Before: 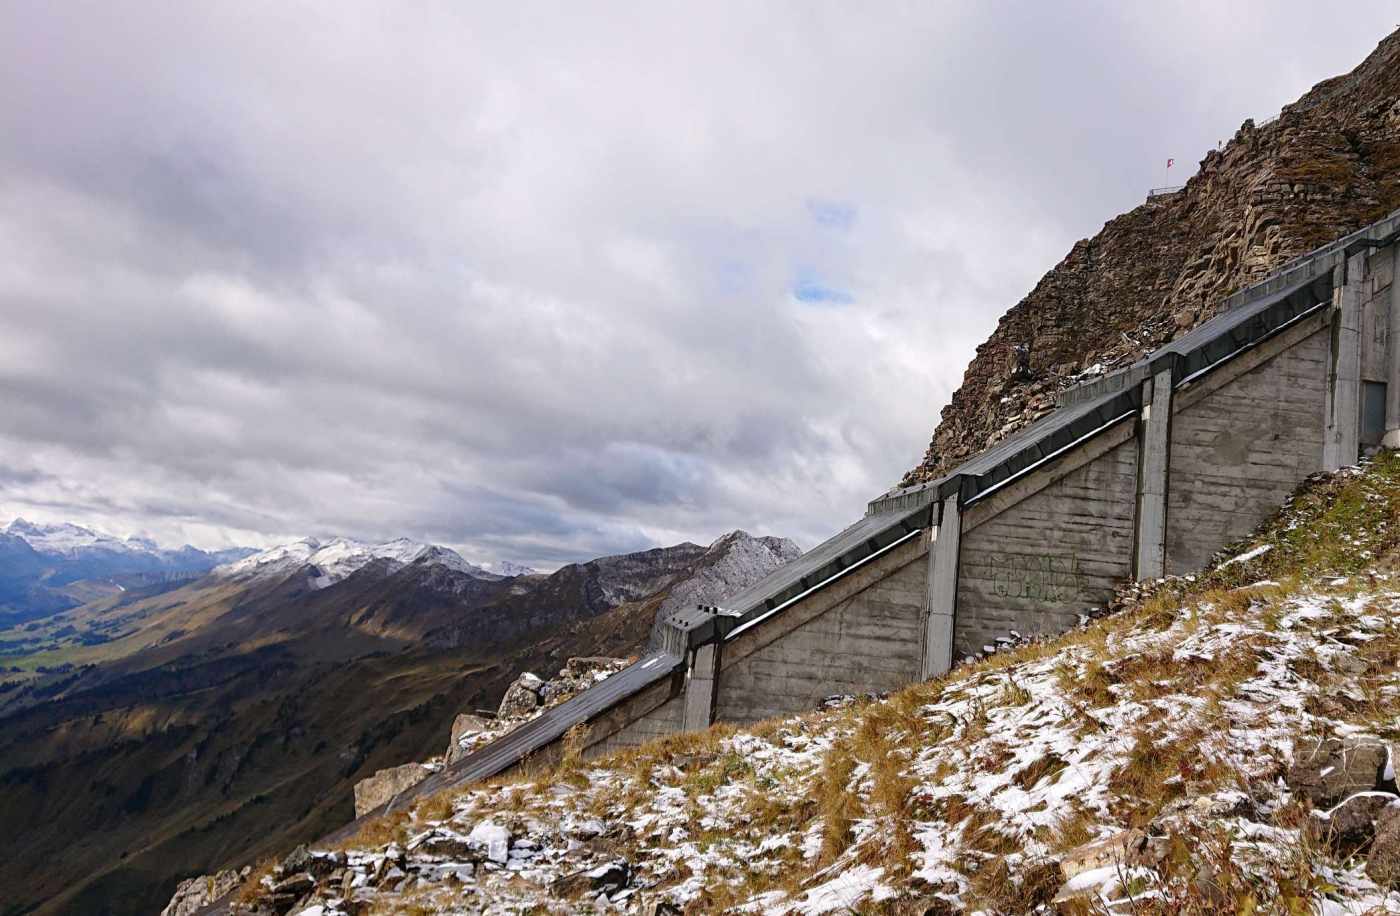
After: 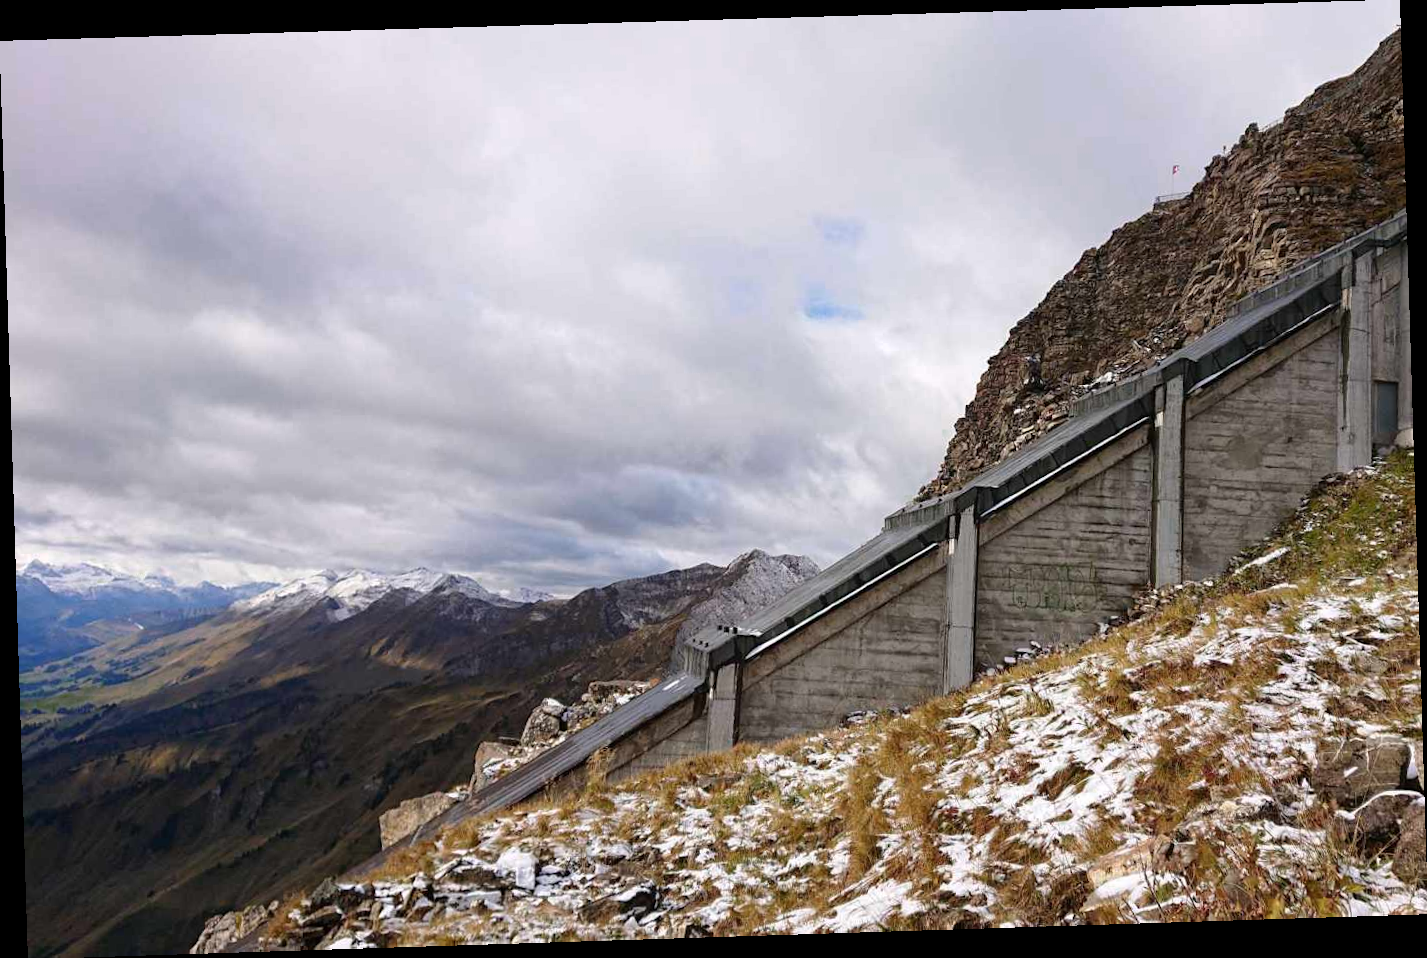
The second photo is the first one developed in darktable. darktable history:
rotate and perspective: rotation -1.77°, lens shift (horizontal) 0.004, automatic cropping off
color zones: curves: ch0 [(0.25, 0.5) (0.347, 0.092) (0.75, 0.5)]; ch1 [(0.25, 0.5) (0.33, 0.51) (0.75, 0.5)]
